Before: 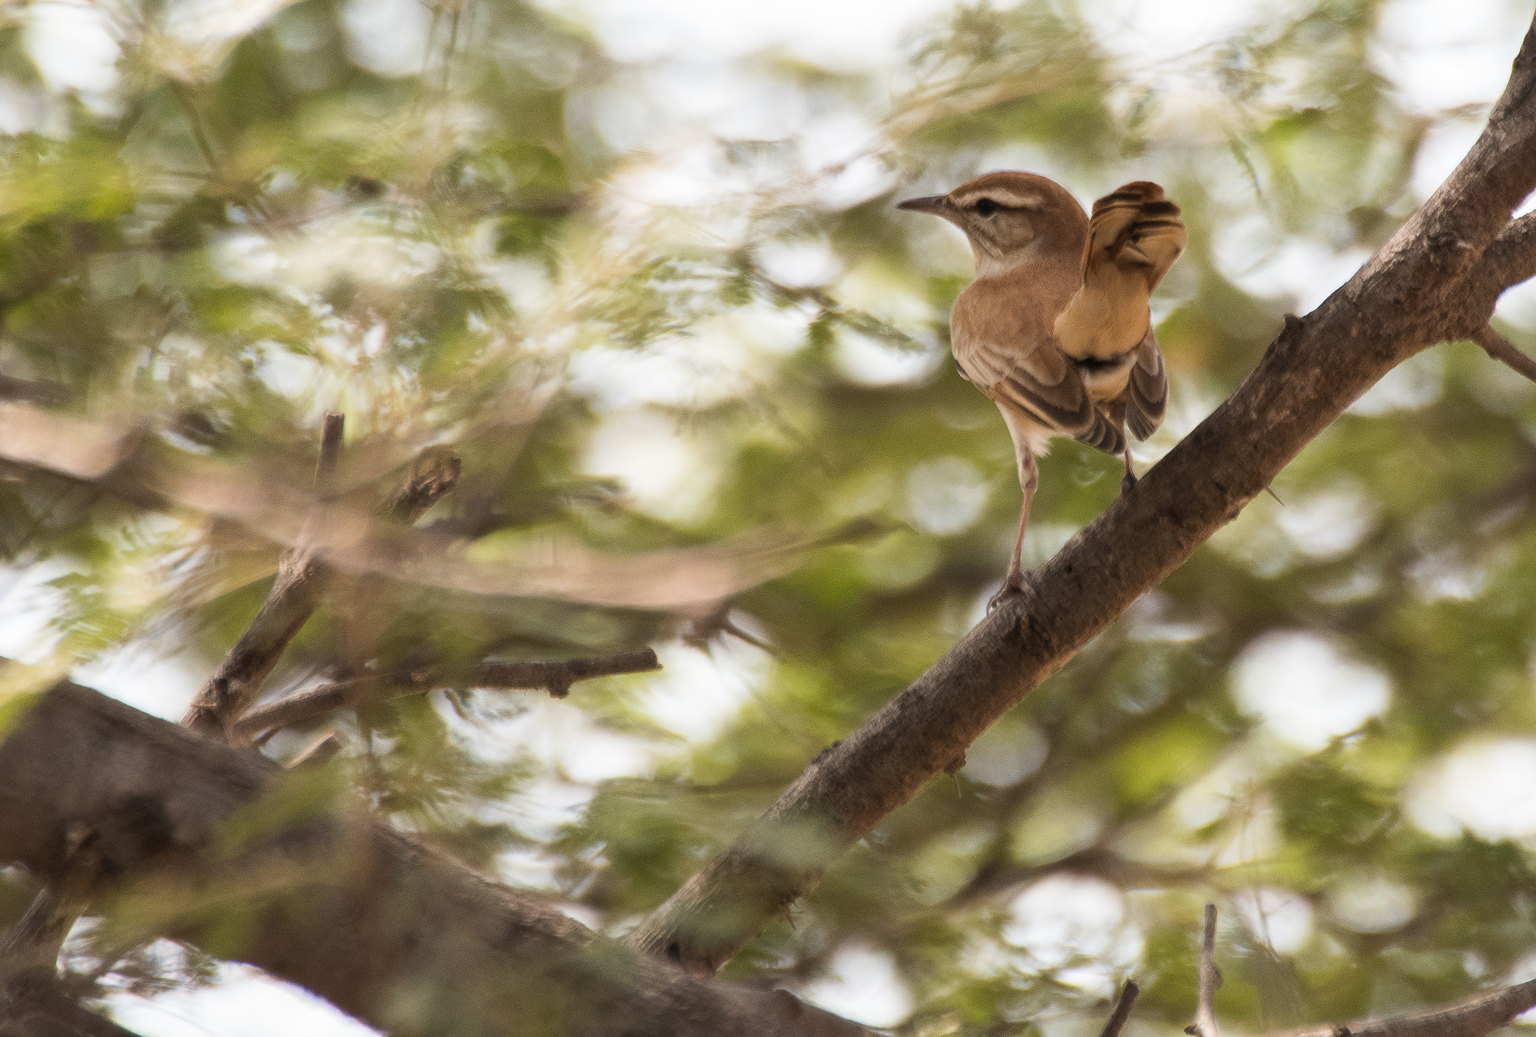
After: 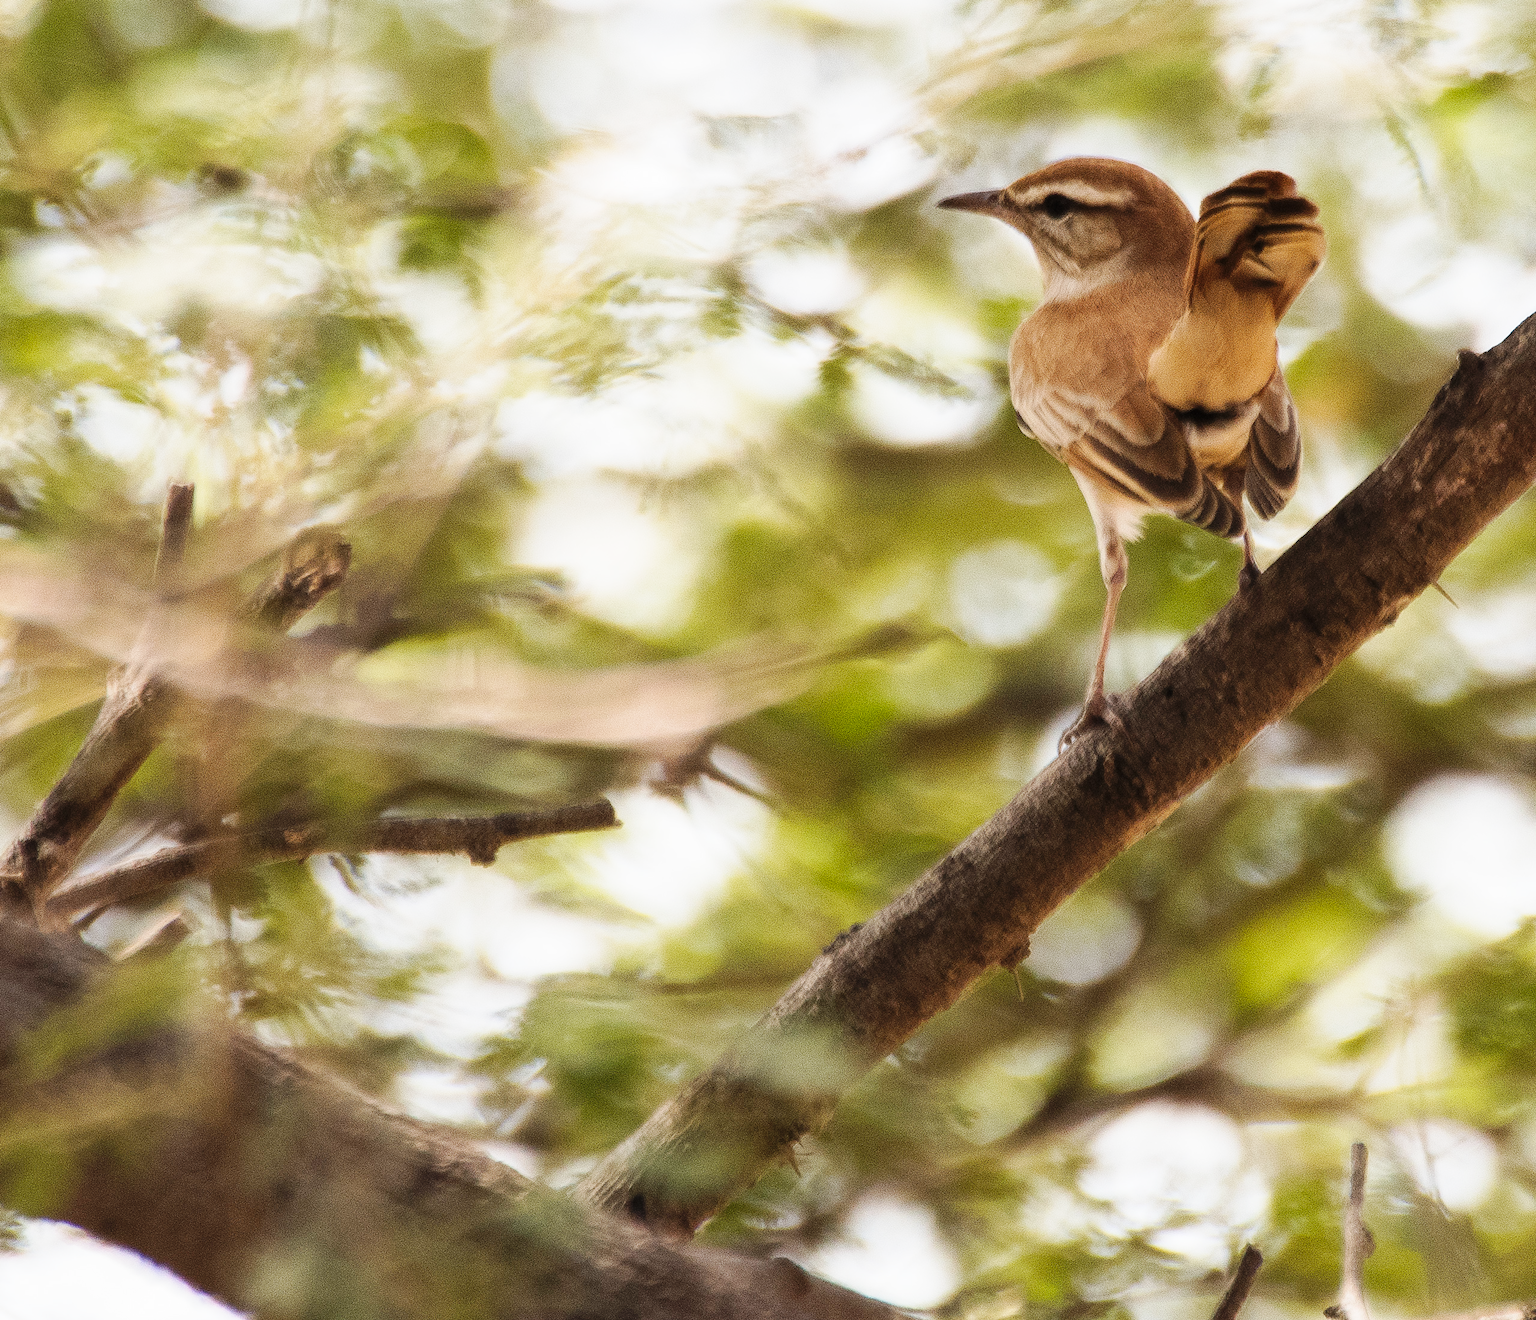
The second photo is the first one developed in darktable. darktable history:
crop and rotate: left 13.032%, top 5.327%, right 12.582%
base curve: curves: ch0 [(0, 0) (0.032, 0.025) (0.121, 0.166) (0.206, 0.329) (0.605, 0.79) (1, 1)], preserve colors none
